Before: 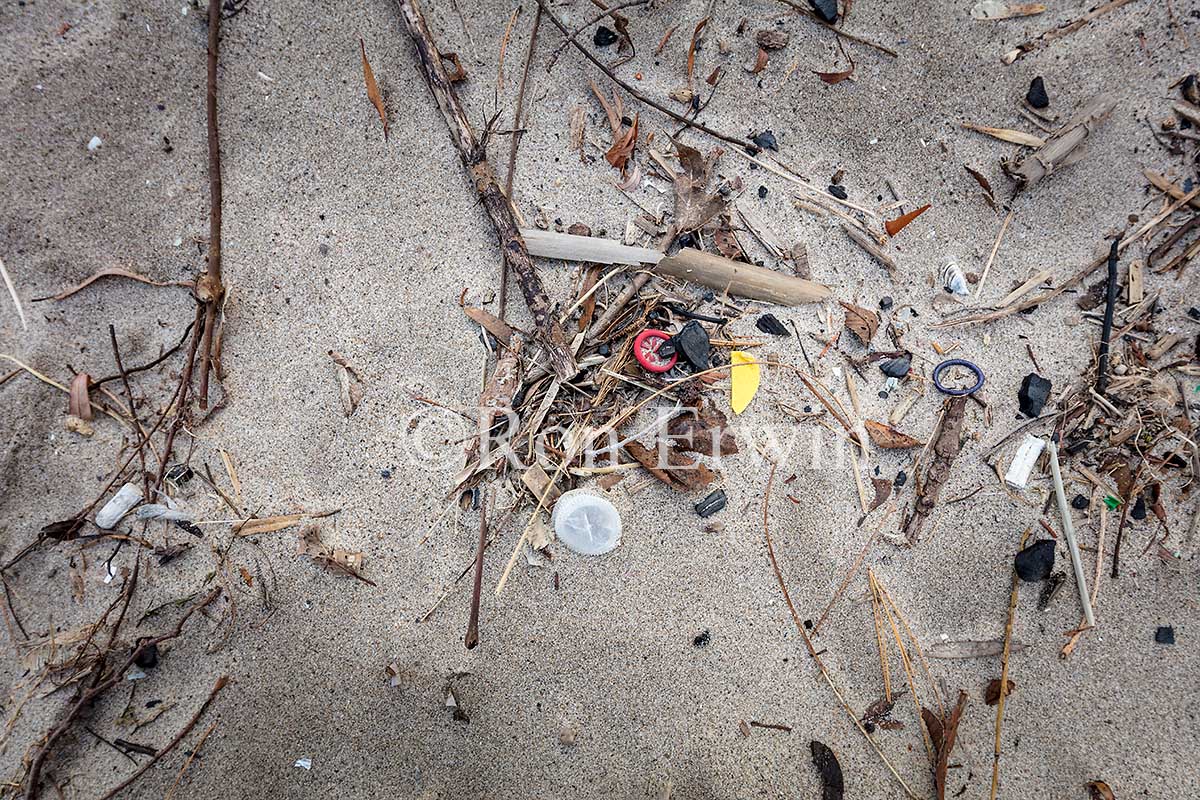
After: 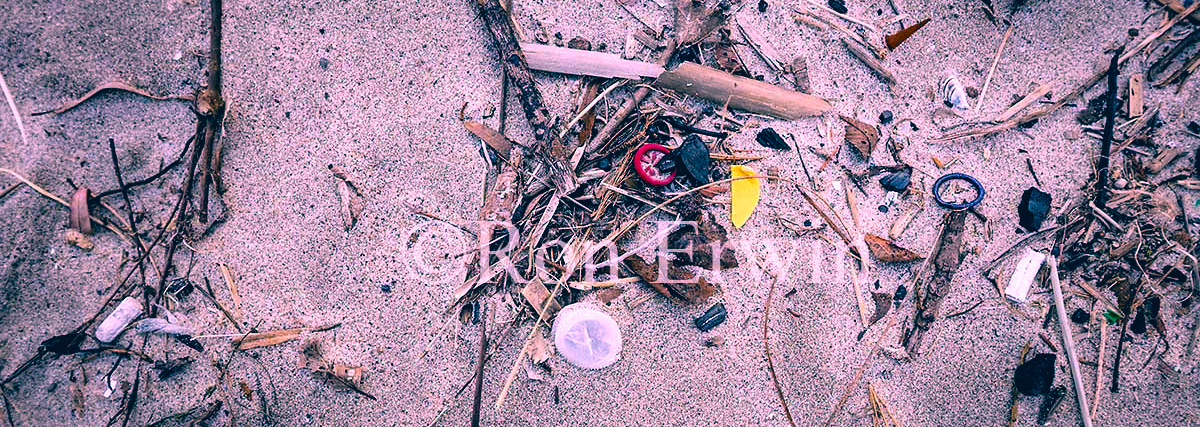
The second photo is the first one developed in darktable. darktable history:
color correction: highlights a* 16.88, highlights b* 0.286, shadows a* -14.73, shadows b* -14.42, saturation 1.53
exposure: black level correction 0, exposure 0.301 EV, compensate highlight preservation false
crop and rotate: top 23.332%, bottom 23.232%
levels: levels [0.116, 0.574, 1]
color balance rgb: highlights gain › chroma 2.07%, highlights gain › hue 288.84°, linear chroma grading › shadows -2.19%, linear chroma grading › highlights -14.888%, linear chroma grading › global chroma -9.509%, linear chroma grading › mid-tones -9.628%, perceptual saturation grading › global saturation 19.626%, perceptual brilliance grading › global brilliance 1.436%, perceptual brilliance grading › highlights -3.551%, global vibrance 15.828%, saturation formula JzAzBz (2021)
